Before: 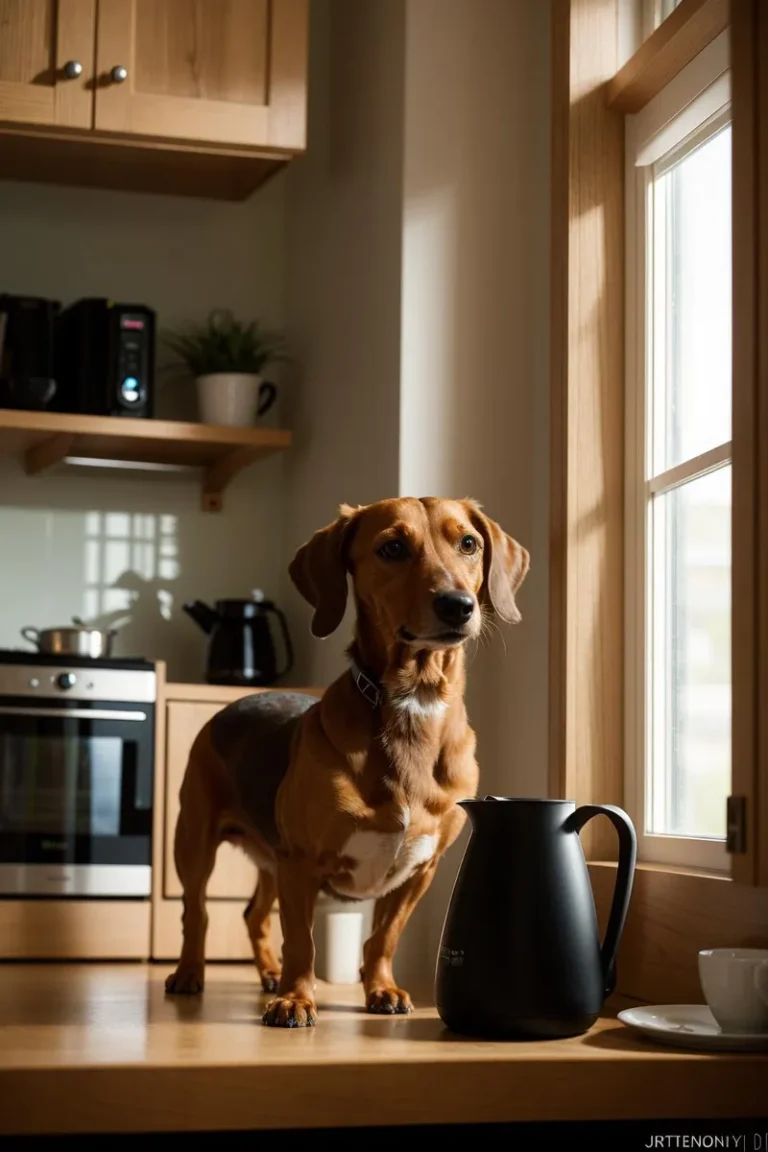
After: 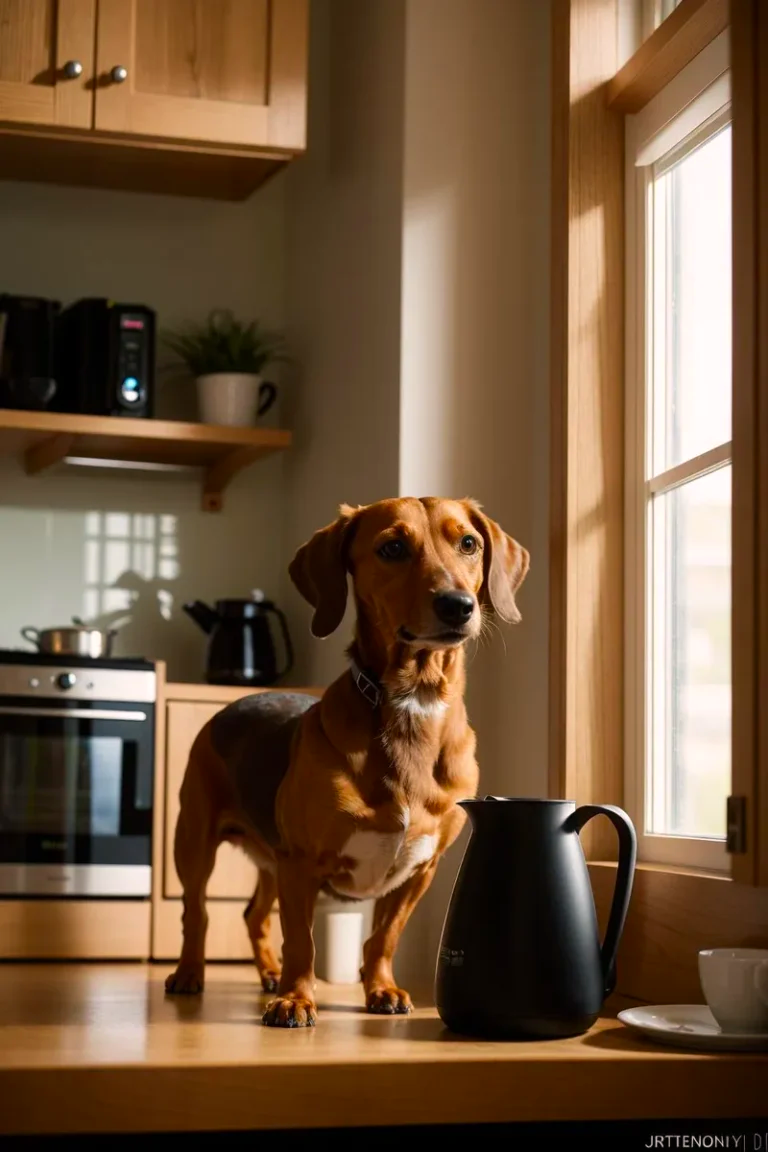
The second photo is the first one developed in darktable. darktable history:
color correction: highlights a* 3.31, highlights b* 1.81, saturation 1.2
